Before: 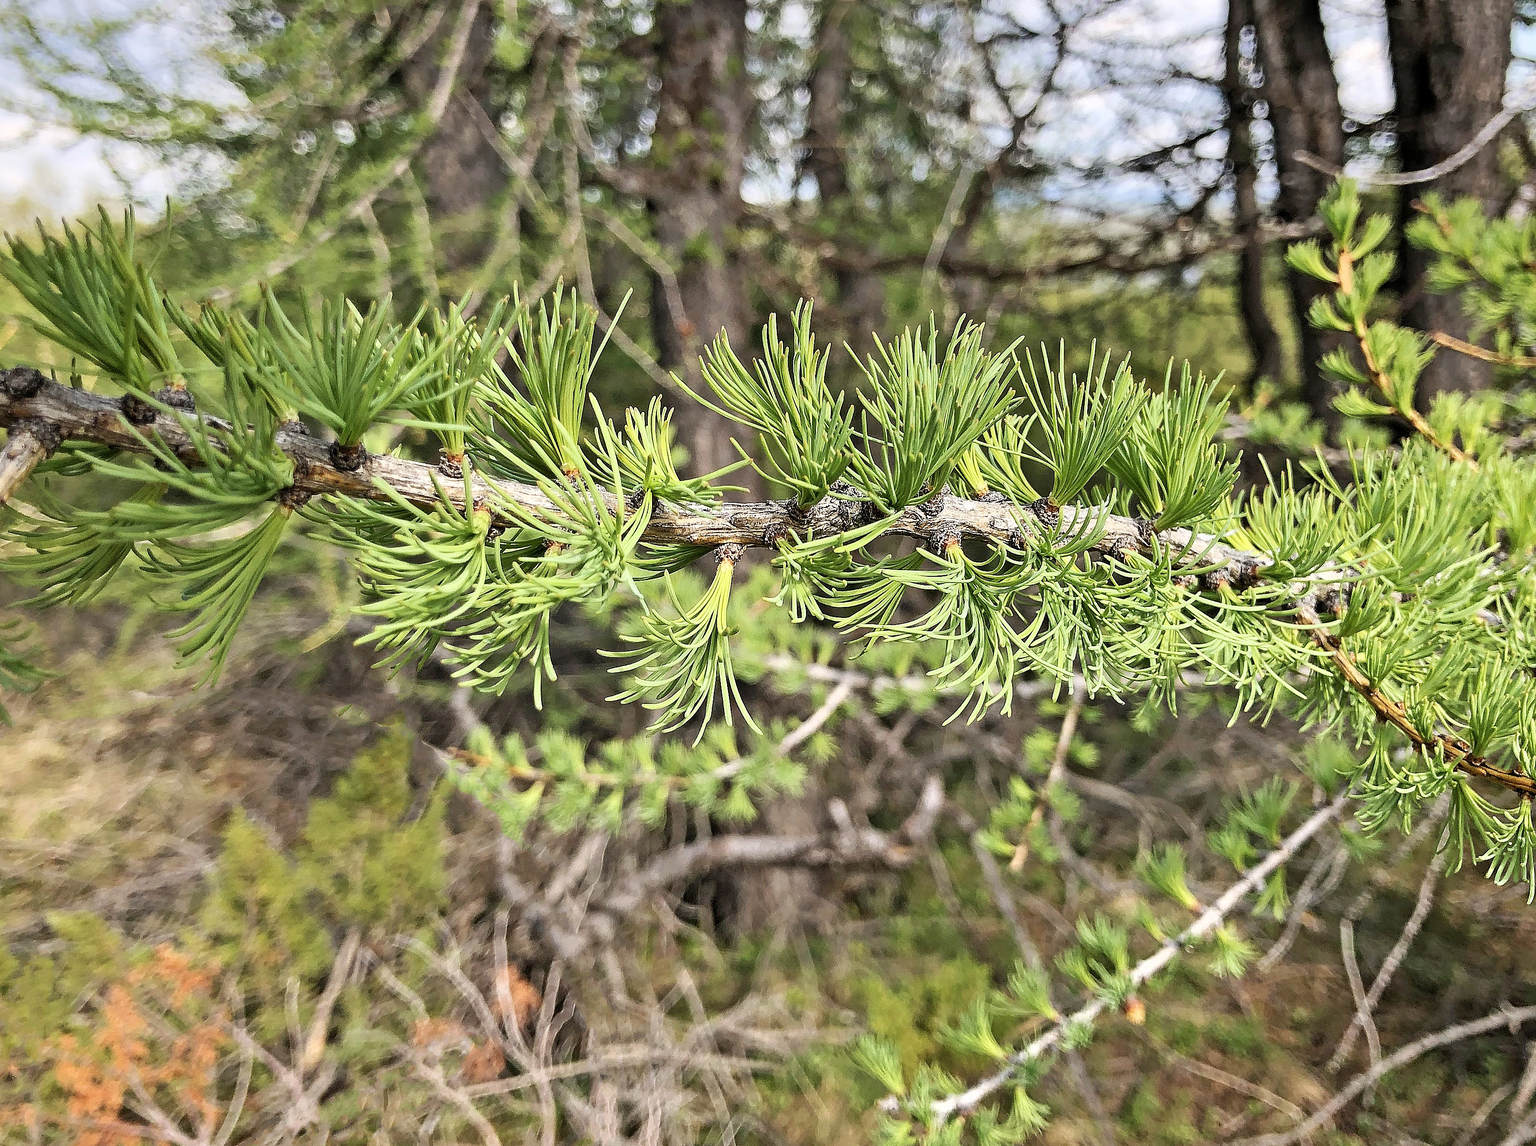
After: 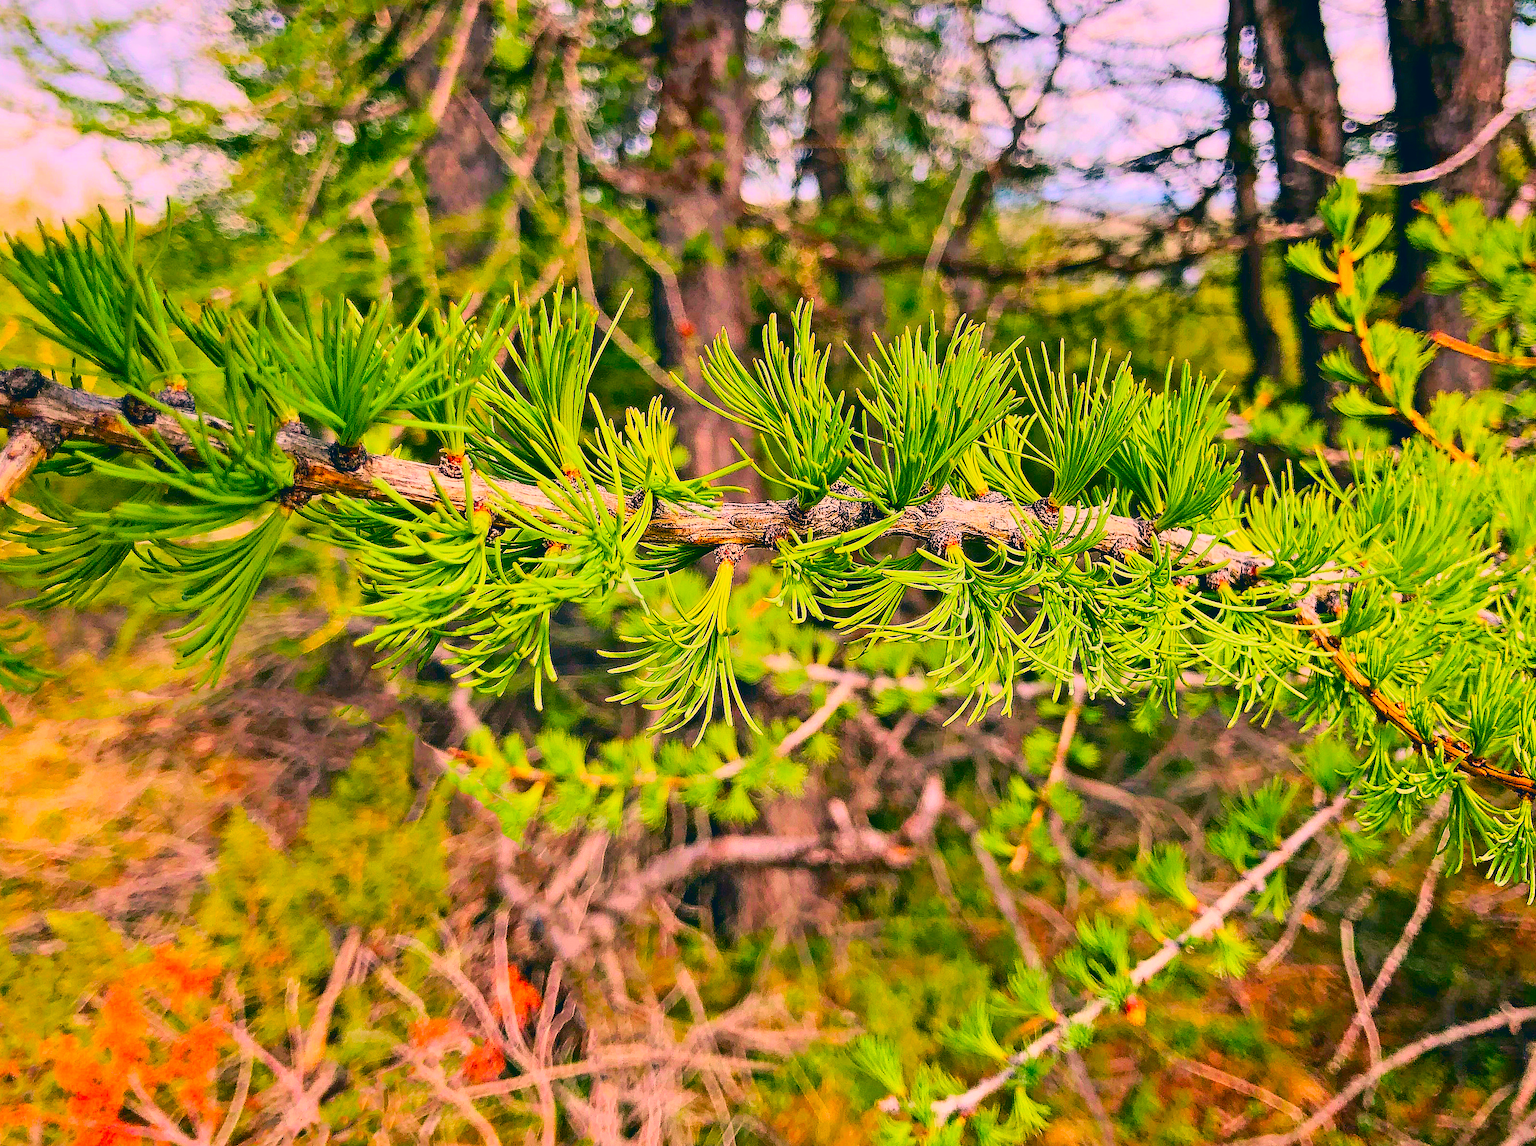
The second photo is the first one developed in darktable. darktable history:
color balance rgb: power › chroma 0.286%, power › hue 23.94°, highlights gain › luminance 5.942%, highlights gain › chroma 1.256%, highlights gain › hue 92.04°, perceptual saturation grading › global saturation 36.678%, perceptual saturation grading › shadows 35.097%, global vibrance 20%
color correction: highlights a* 16.8, highlights b* 0.263, shadows a* -14.63, shadows b* -14.06, saturation 1.53
tone curve: curves: ch0 [(0, 0.019) (0.204, 0.162) (0.491, 0.519) (0.748, 0.765) (1, 0.919)]; ch1 [(0, 0) (0.179, 0.173) (0.322, 0.32) (0.442, 0.447) (0.496, 0.504) (0.566, 0.585) (0.761, 0.803) (1, 1)]; ch2 [(0, 0) (0.434, 0.447) (0.483, 0.487) (0.555, 0.563) (0.697, 0.68) (1, 1)], color space Lab, independent channels, preserve colors none
